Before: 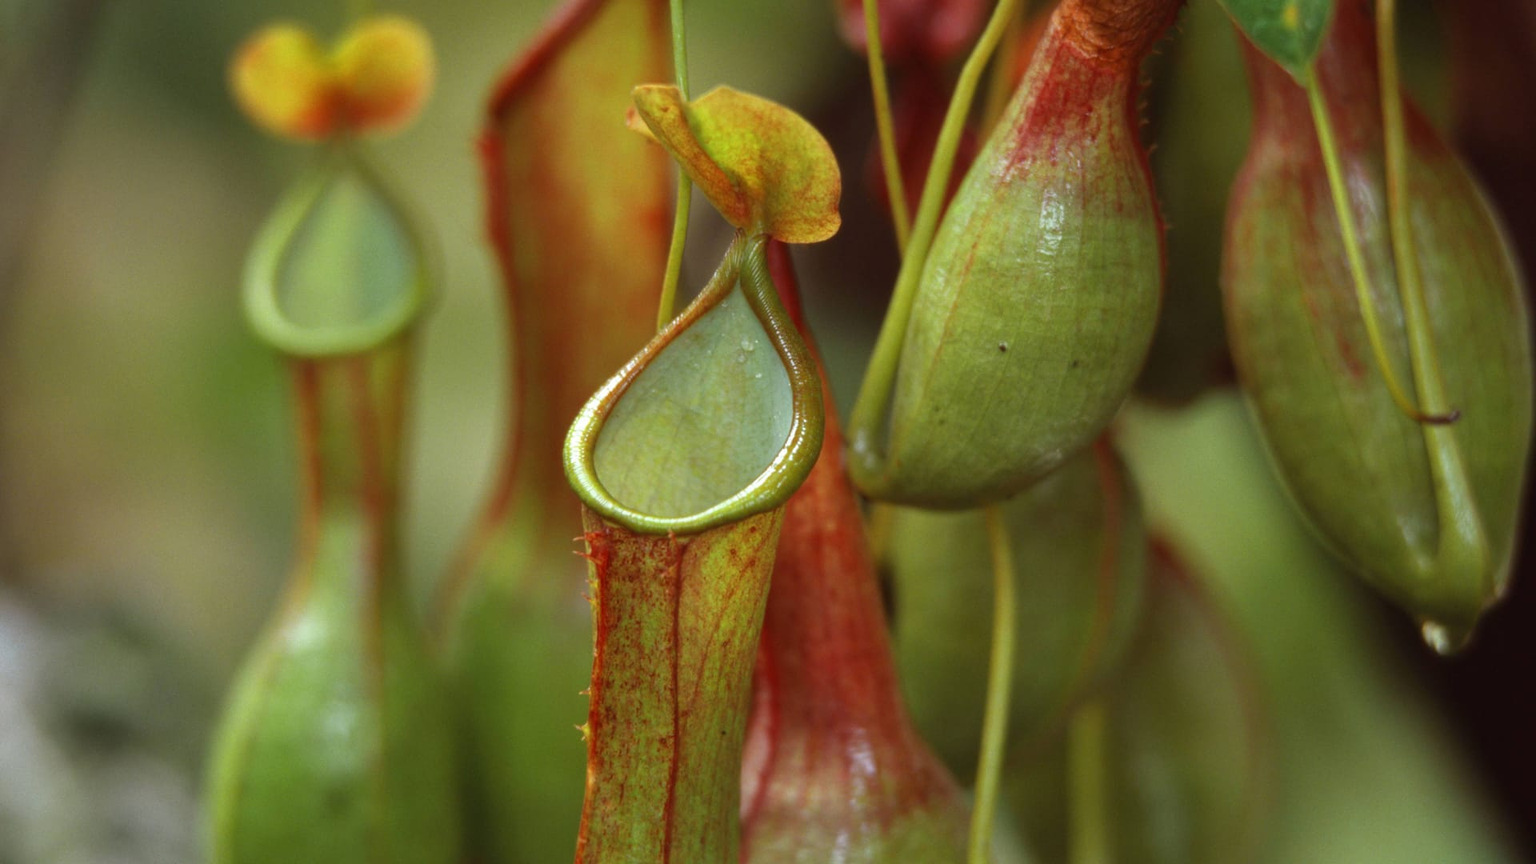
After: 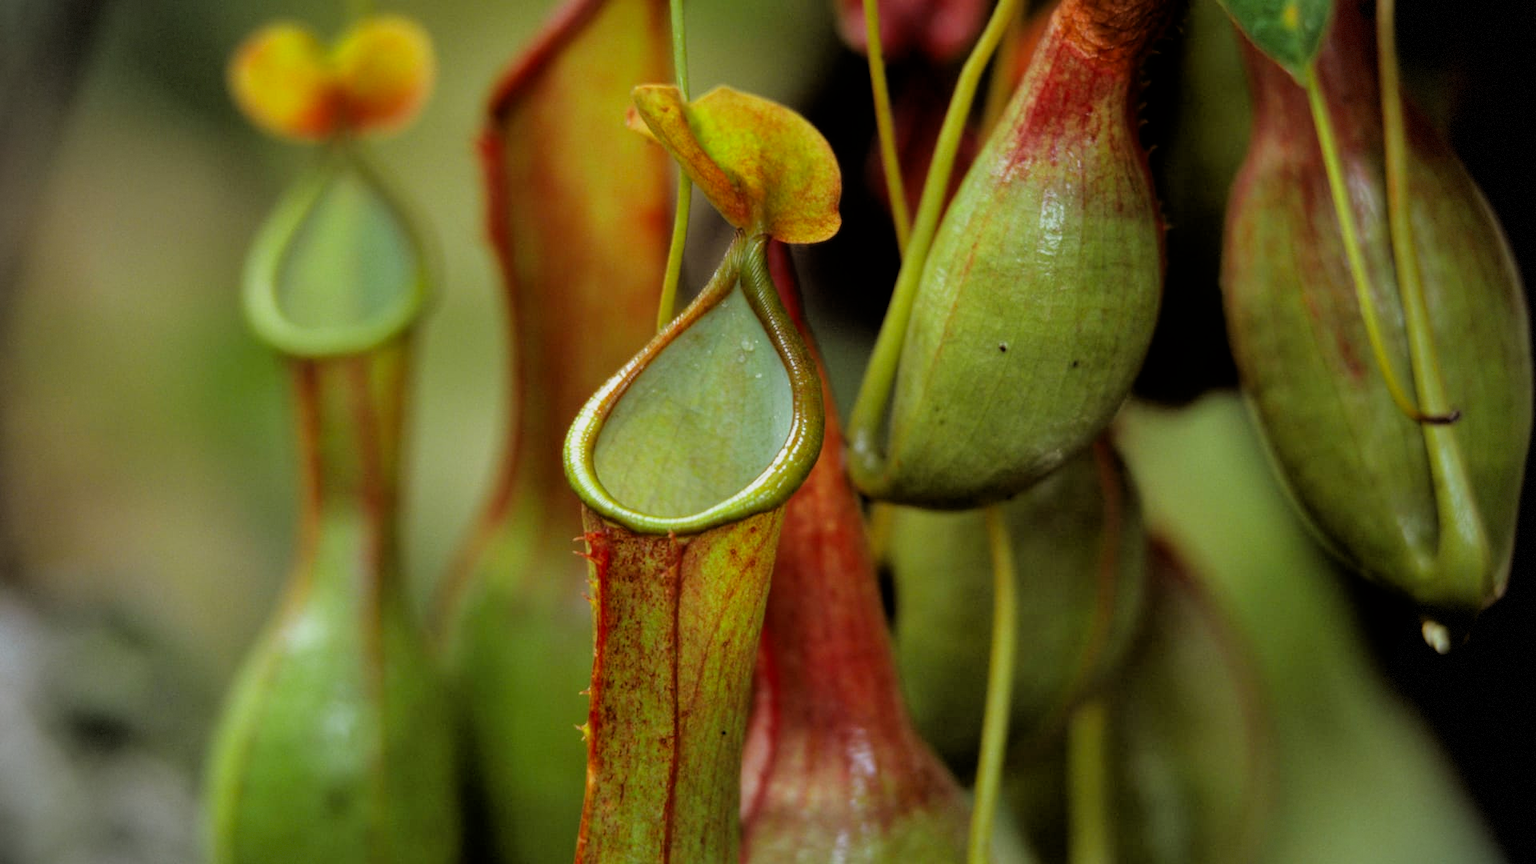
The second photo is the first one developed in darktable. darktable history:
filmic rgb: black relative exposure -3.37 EV, white relative exposure 3.46 EV, threshold 2.95 EV, structure ↔ texture 99.99%, hardness 2.37, contrast 1.102, enable highlight reconstruction true
contrast brightness saturation: saturation 0.131
vignetting: fall-off start 88.47%, fall-off radius 43.27%, width/height ratio 1.164, dithering 8-bit output
tone equalizer: on, module defaults
